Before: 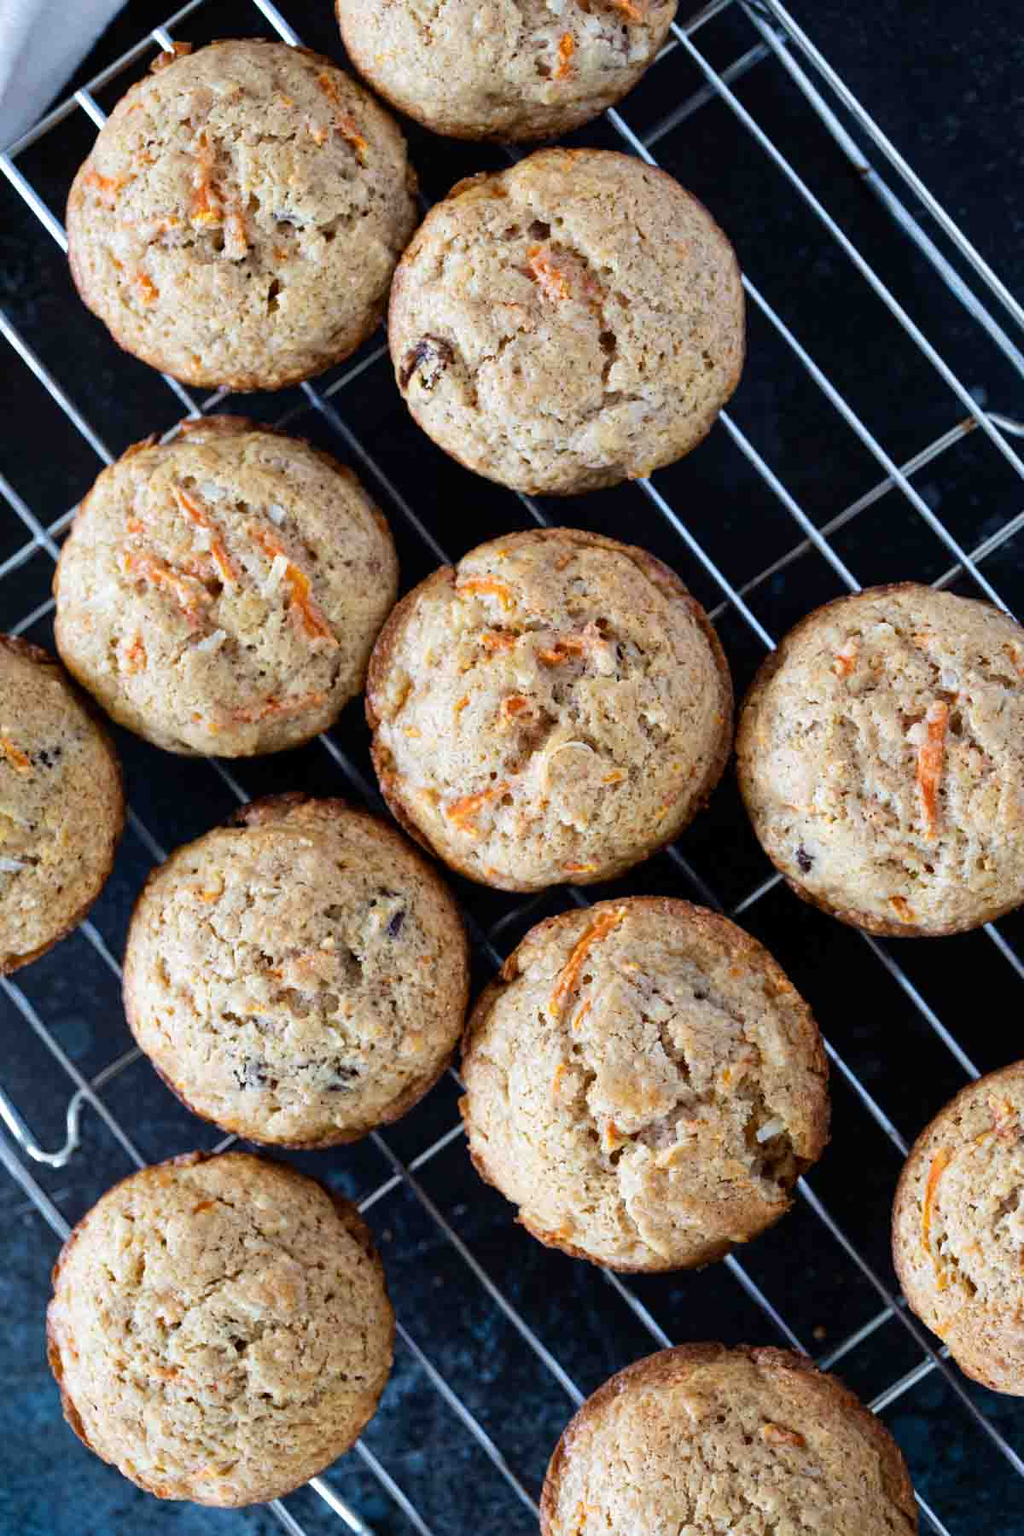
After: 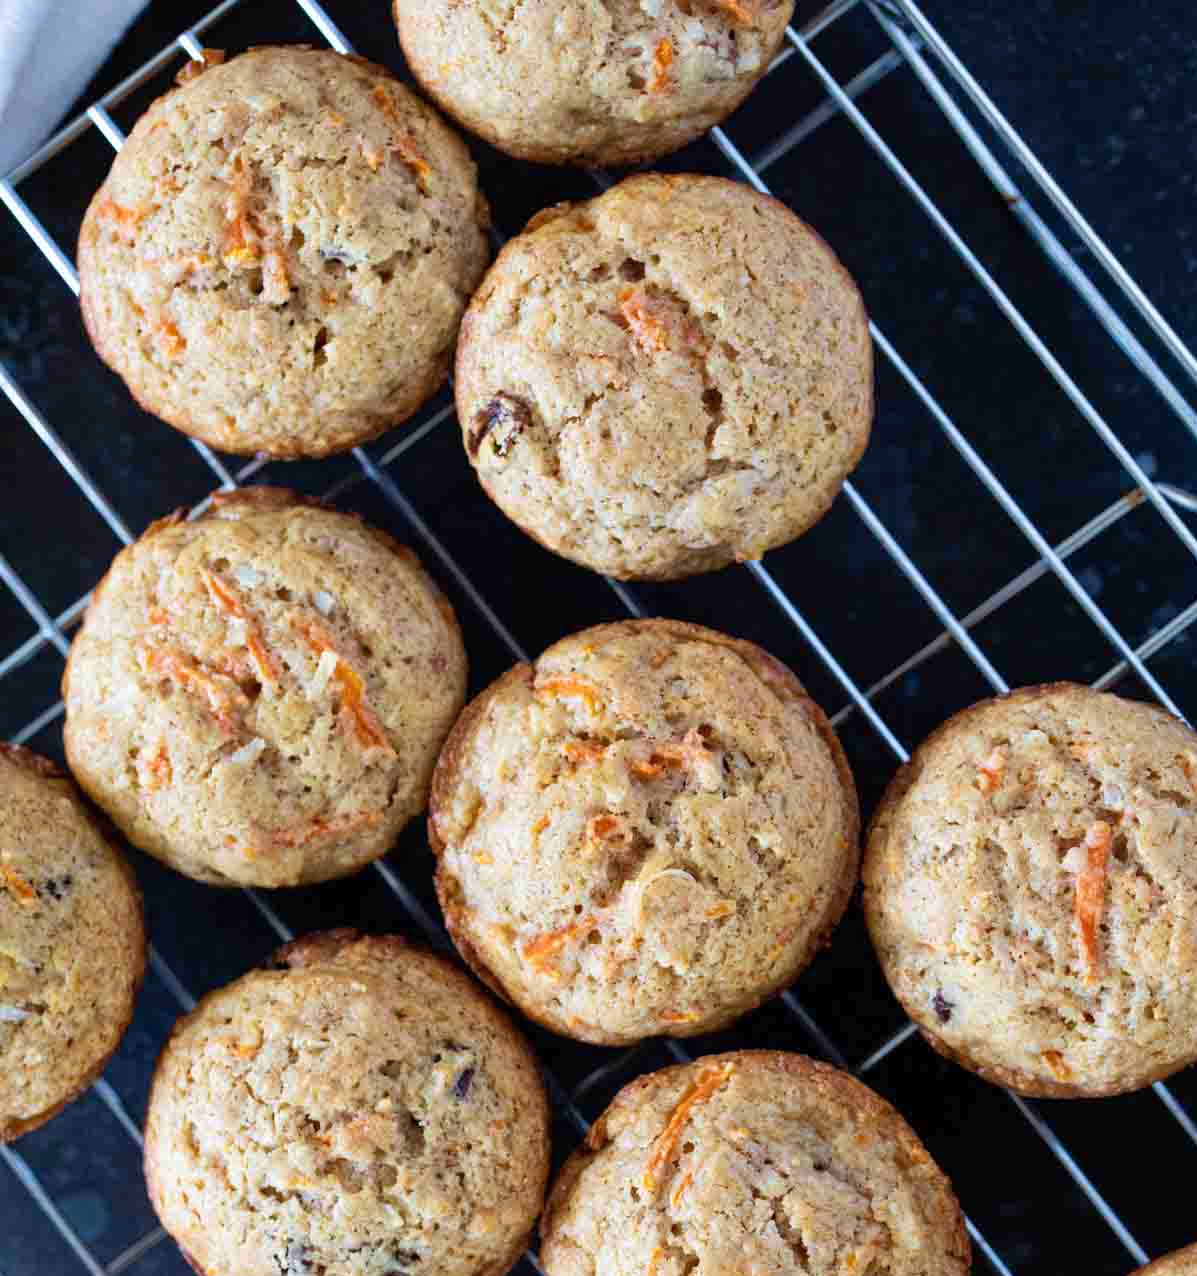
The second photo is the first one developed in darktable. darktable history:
shadows and highlights: shadows 43.38, highlights 7.75
crop: right 0%, bottom 29.067%
velvia: on, module defaults
